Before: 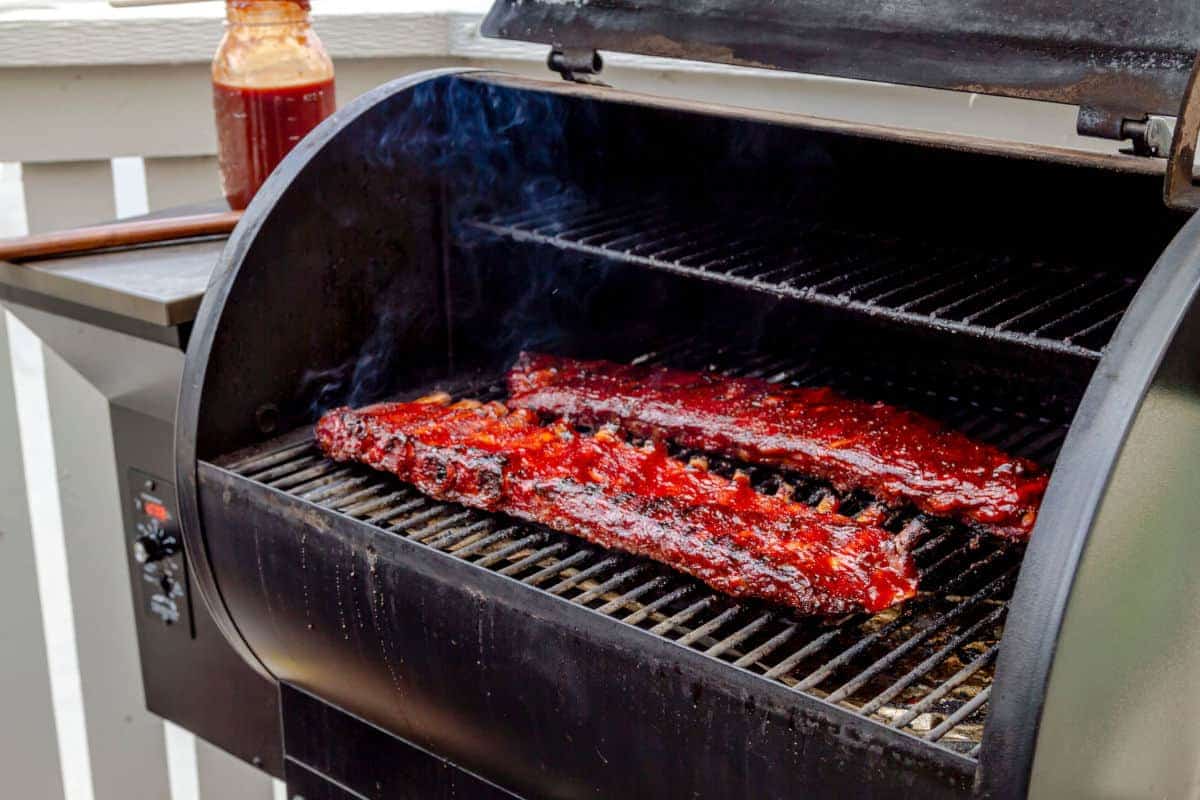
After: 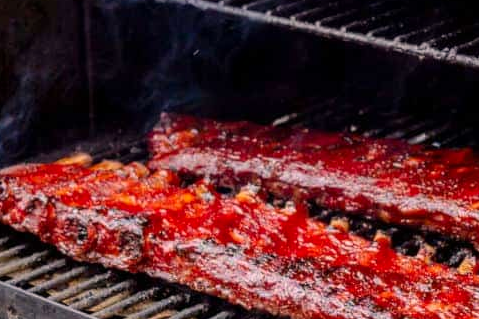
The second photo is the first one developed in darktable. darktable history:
crop: left 30%, top 30%, right 30%, bottom 30%
color correction: highlights a* 5.81, highlights b* 4.84
